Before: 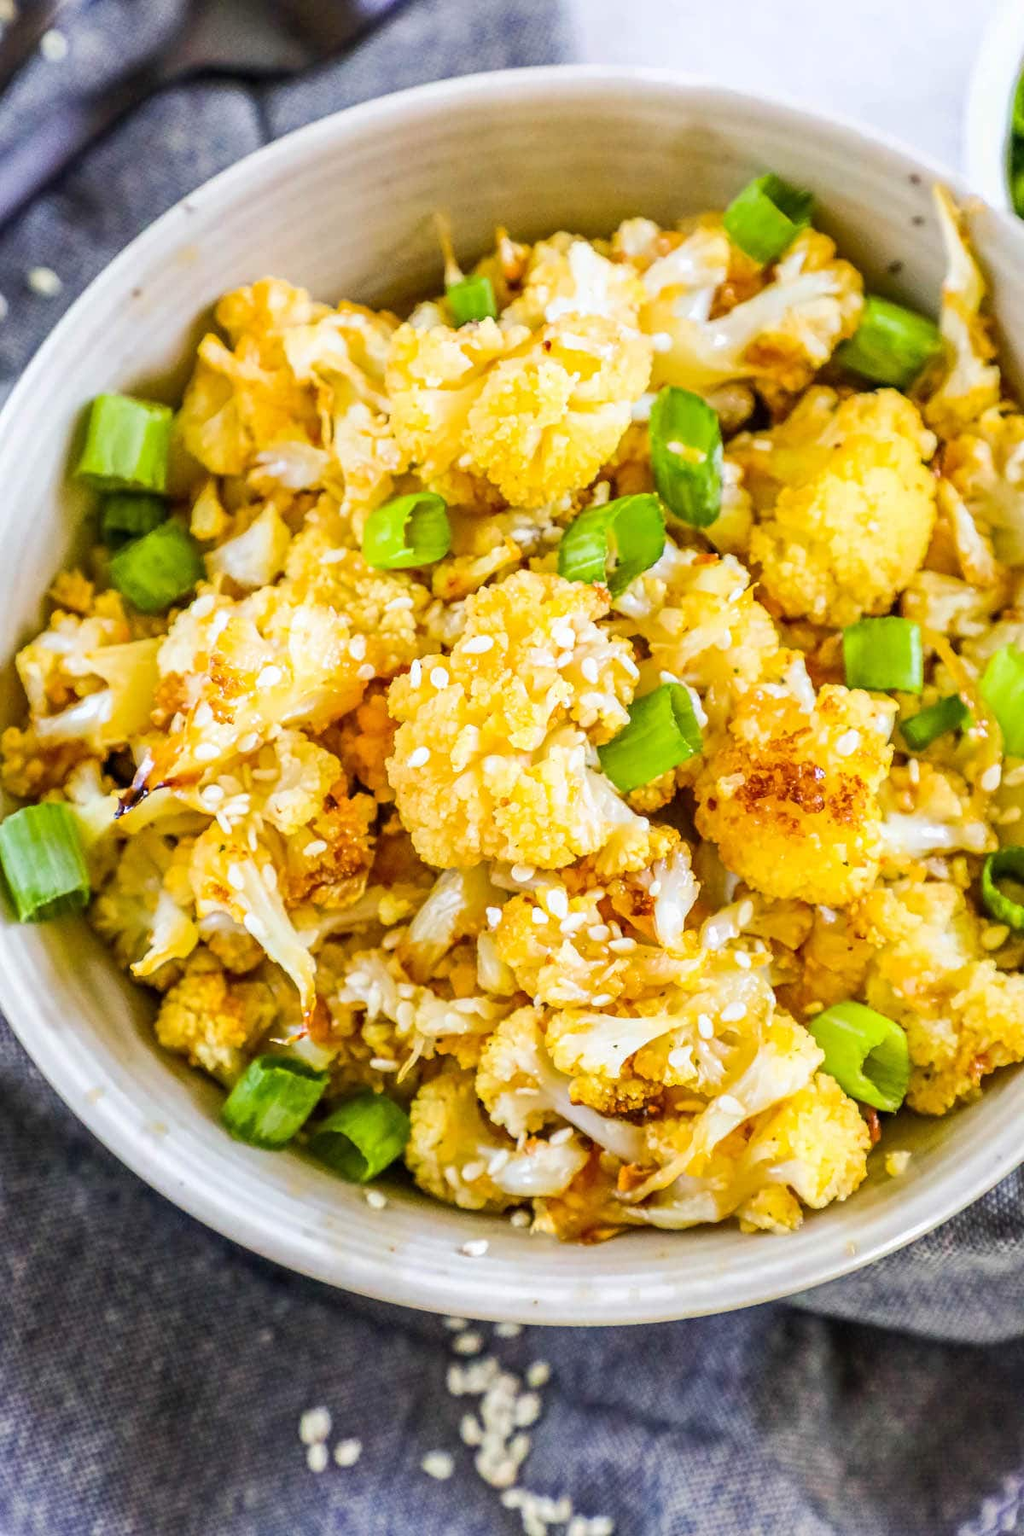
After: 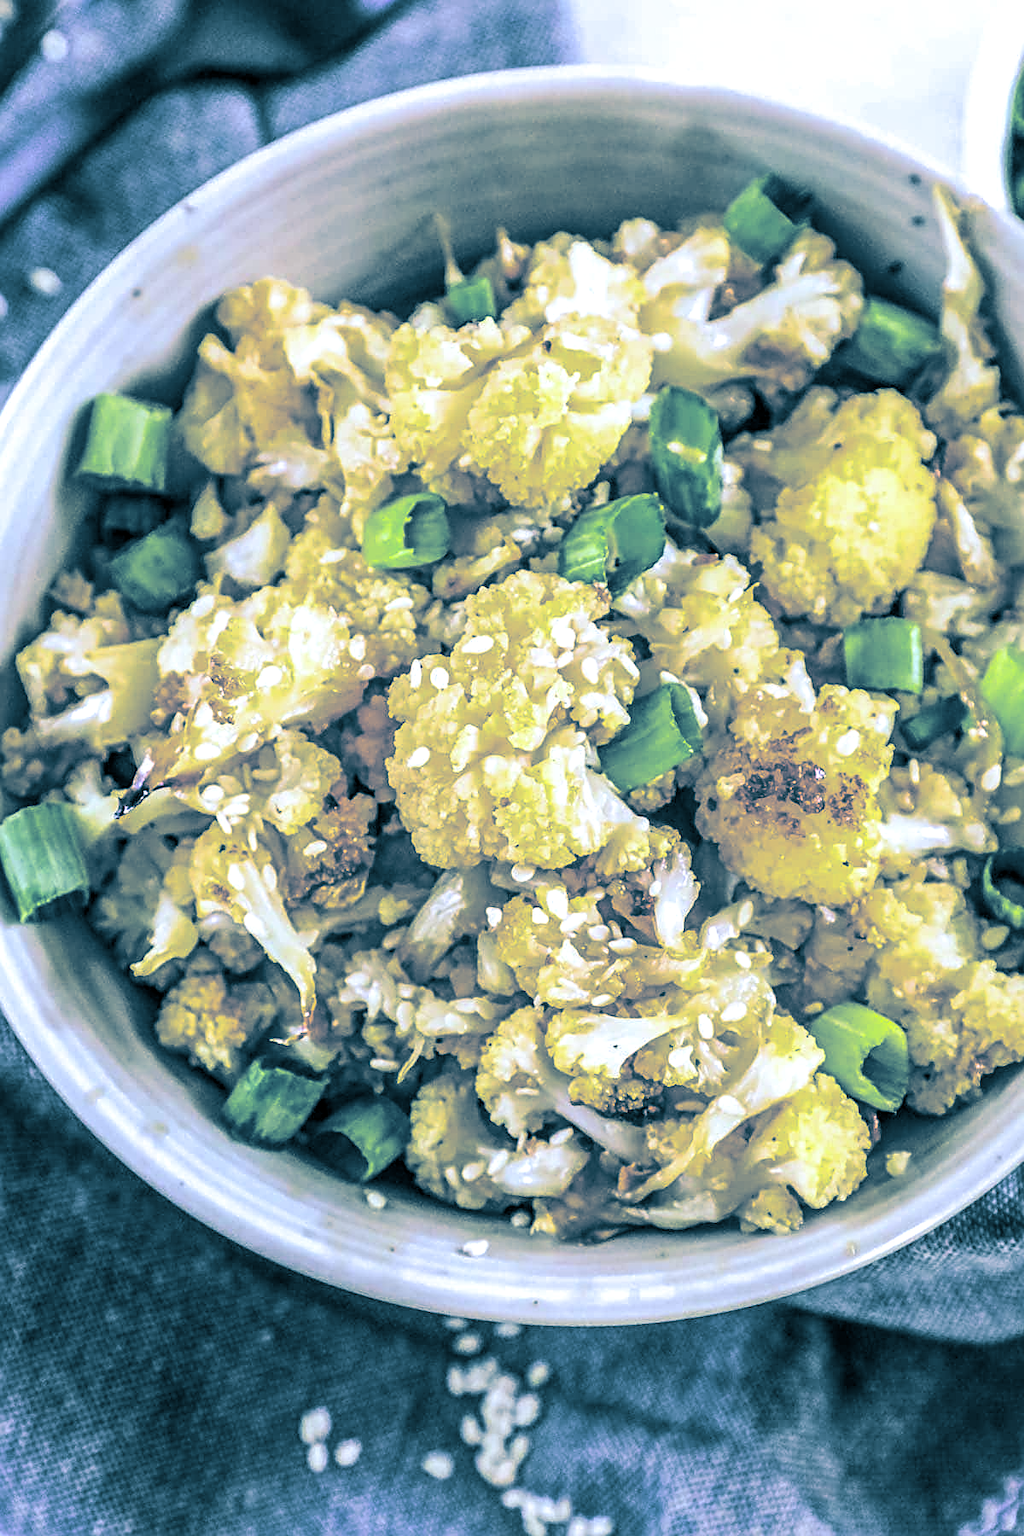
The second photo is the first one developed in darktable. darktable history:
split-toning: shadows › hue 212.4°, balance -70
local contrast: on, module defaults
white balance: red 0.948, green 1.02, blue 1.176
sharpen: on, module defaults
